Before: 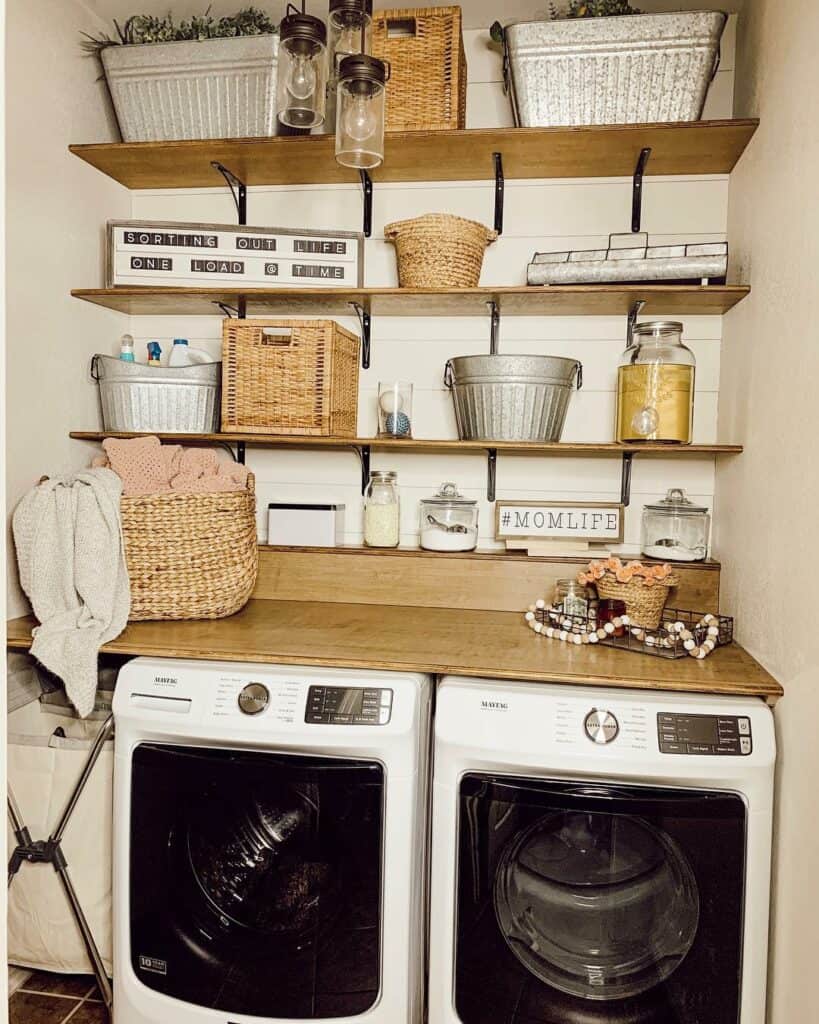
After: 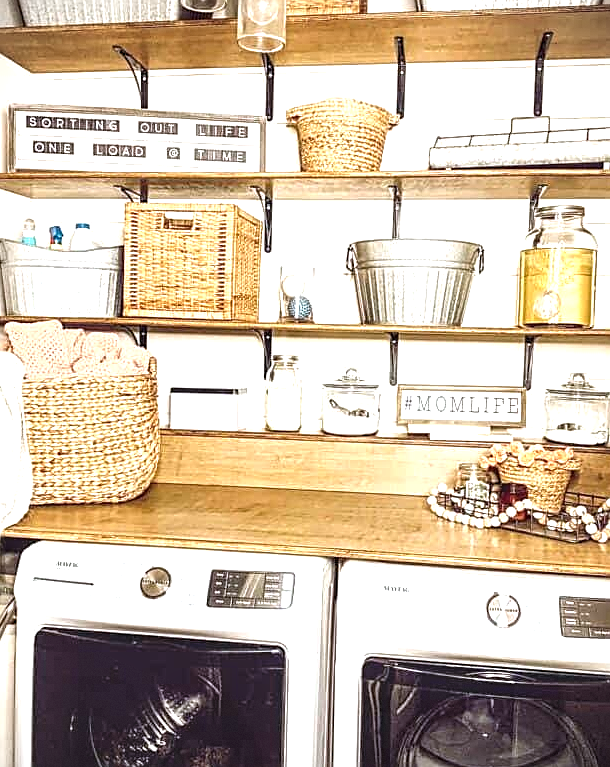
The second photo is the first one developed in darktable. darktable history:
crop and rotate: left 12.025%, top 11.35%, right 13.391%, bottom 13.683%
sharpen: on, module defaults
local contrast: detail 130%
vignetting: fall-off start 100.19%, fall-off radius 72.26%, width/height ratio 1.177, dithering 8-bit output, unbound false
exposure: black level correction 0, exposure 1.199 EV, compensate highlight preservation false
color correction: highlights a* -0.155, highlights b* -5.79, shadows a* -0.132, shadows b* -0.076
